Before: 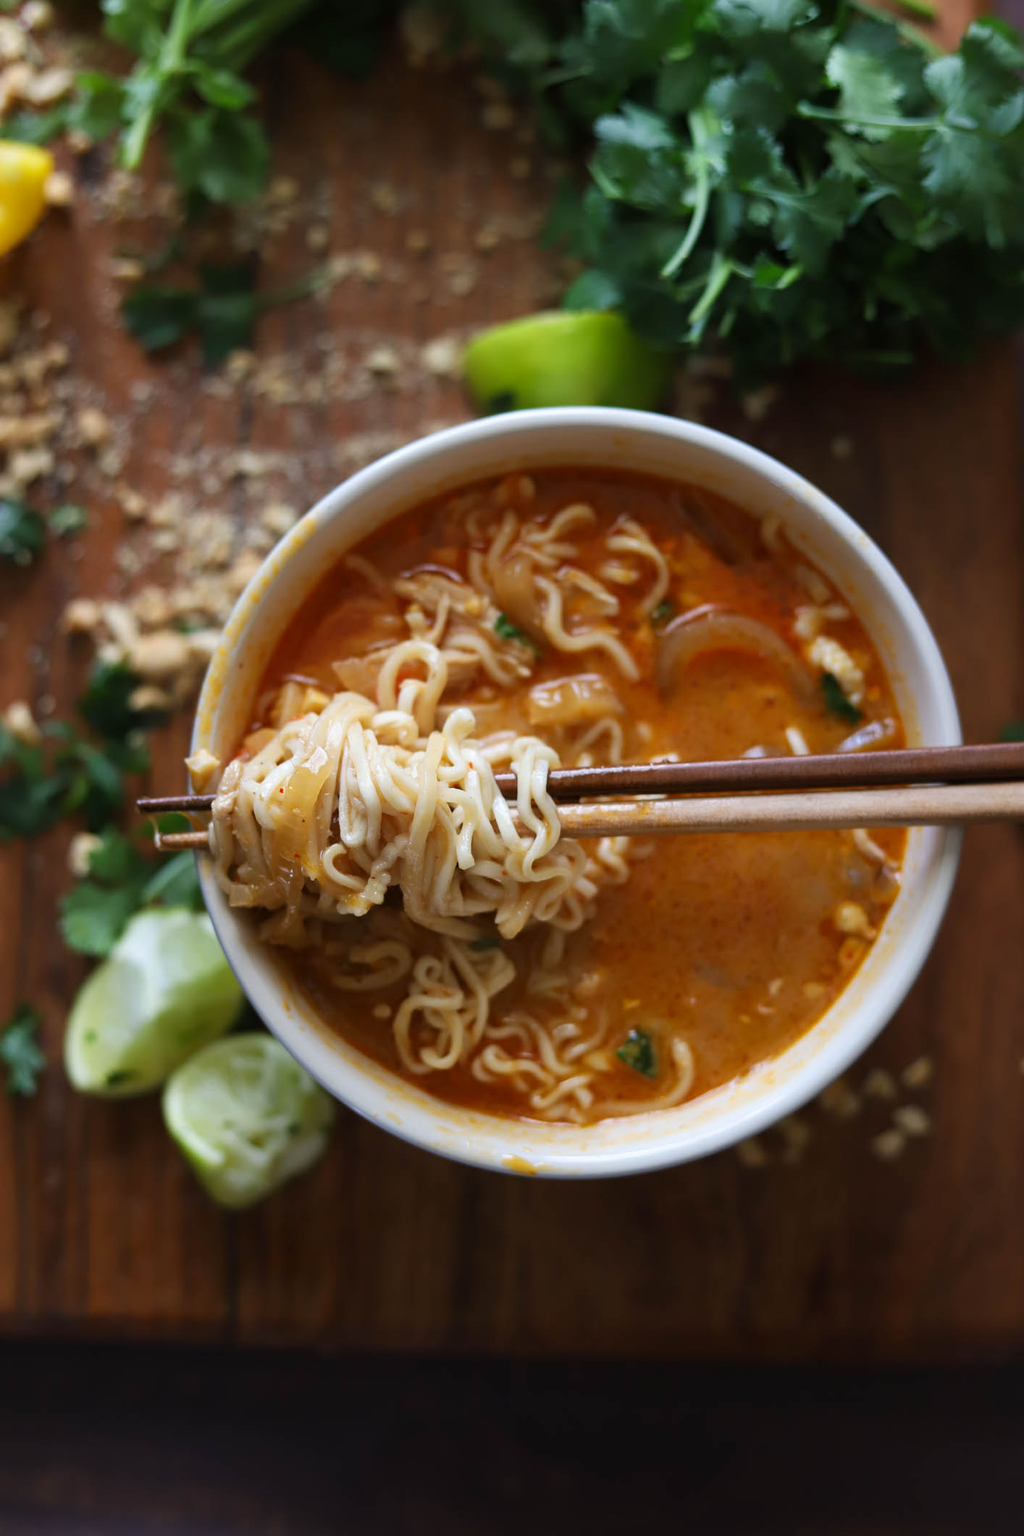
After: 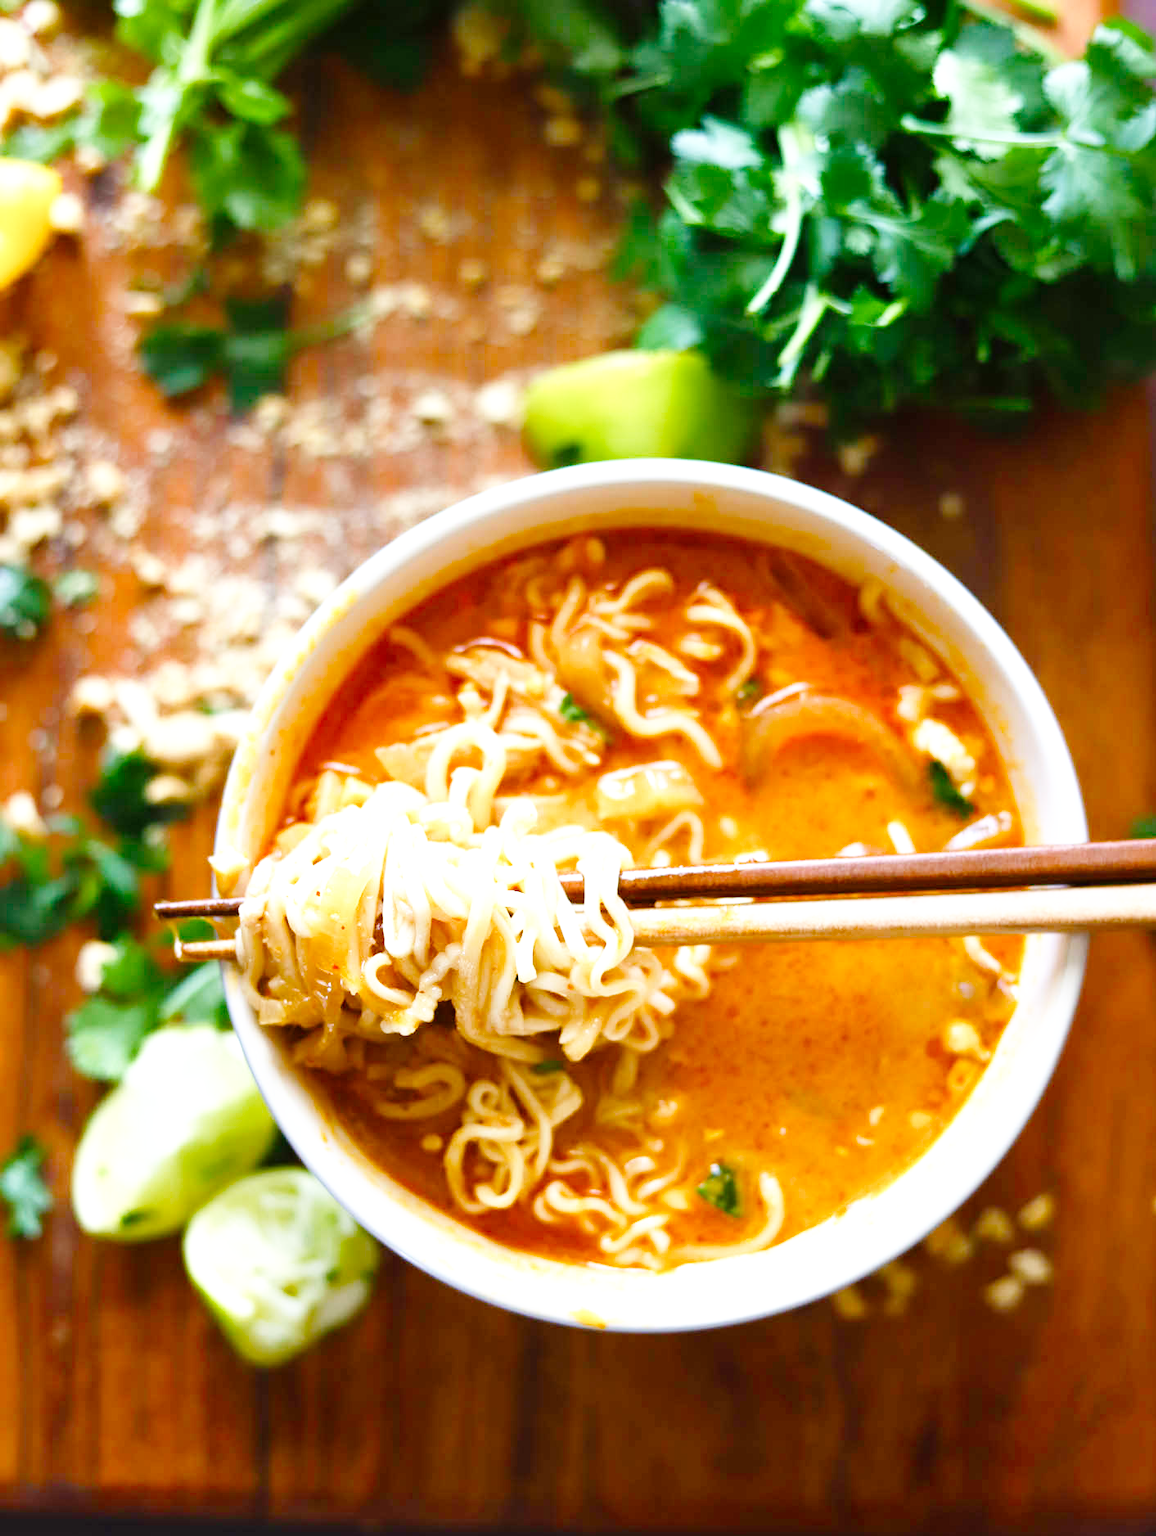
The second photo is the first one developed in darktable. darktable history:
exposure: black level correction 0, exposure 1.098 EV, compensate highlight preservation false
base curve: curves: ch0 [(0, 0) (0.008, 0.007) (0.022, 0.029) (0.048, 0.089) (0.092, 0.197) (0.191, 0.399) (0.275, 0.534) (0.357, 0.65) (0.477, 0.78) (0.542, 0.833) (0.799, 0.973) (1, 1)], preserve colors none
color balance rgb: perceptual saturation grading › global saturation 20%, perceptual saturation grading › highlights -25.059%, perceptual saturation grading › shadows 50.163%
crop and rotate: top 0%, bottom 11.483%
